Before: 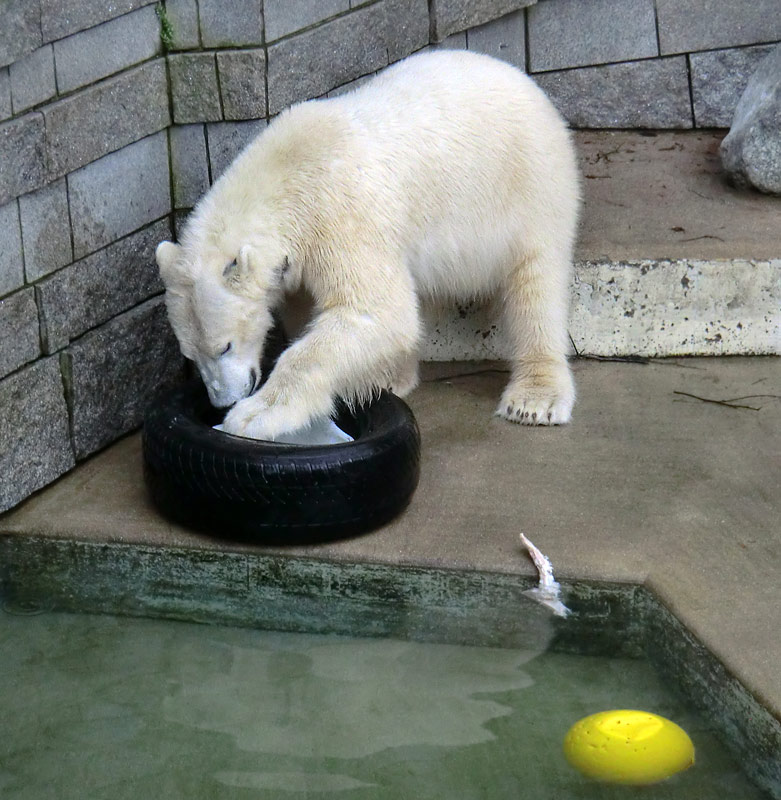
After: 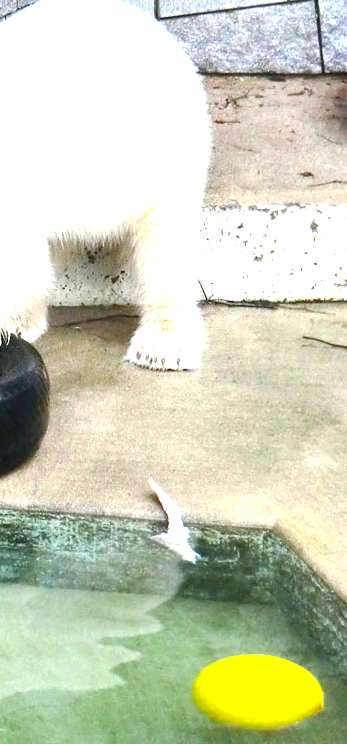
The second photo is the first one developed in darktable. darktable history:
crop: left 47.581%, top 6.961%, right 7.94%
exposure: black level correction 0, exposure 1.956 EV, compensate highlight preservation false
color balance rgb: power › hue 61.62°, perceptual saturation grading › global saturation 30.599%
